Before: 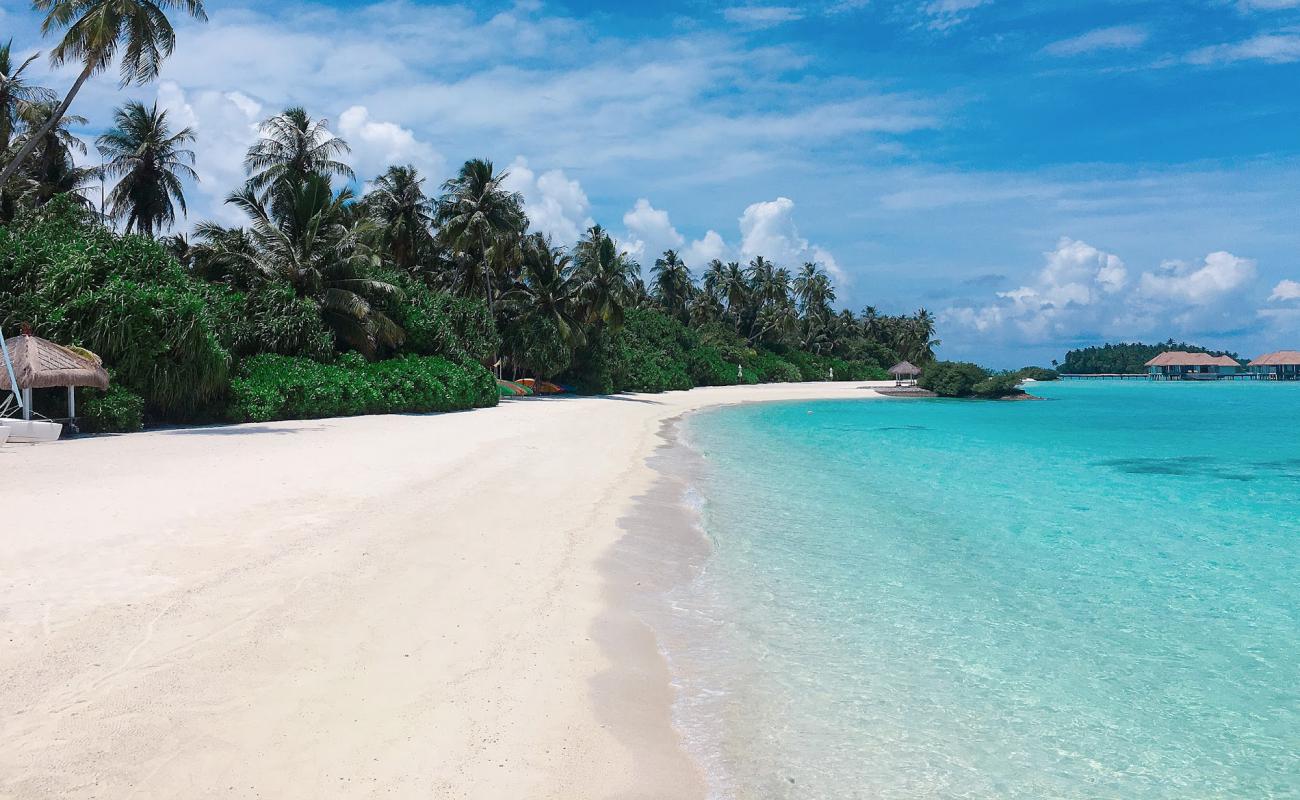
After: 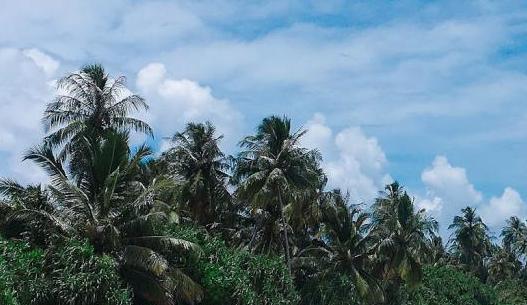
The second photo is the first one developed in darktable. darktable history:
crop: left 15.6%, top 5.463%, right 43.834%, bottom 56.383%
color balance rgb: power › hue 330.17°, perceptual saturation grading › global saturation 0.039%
